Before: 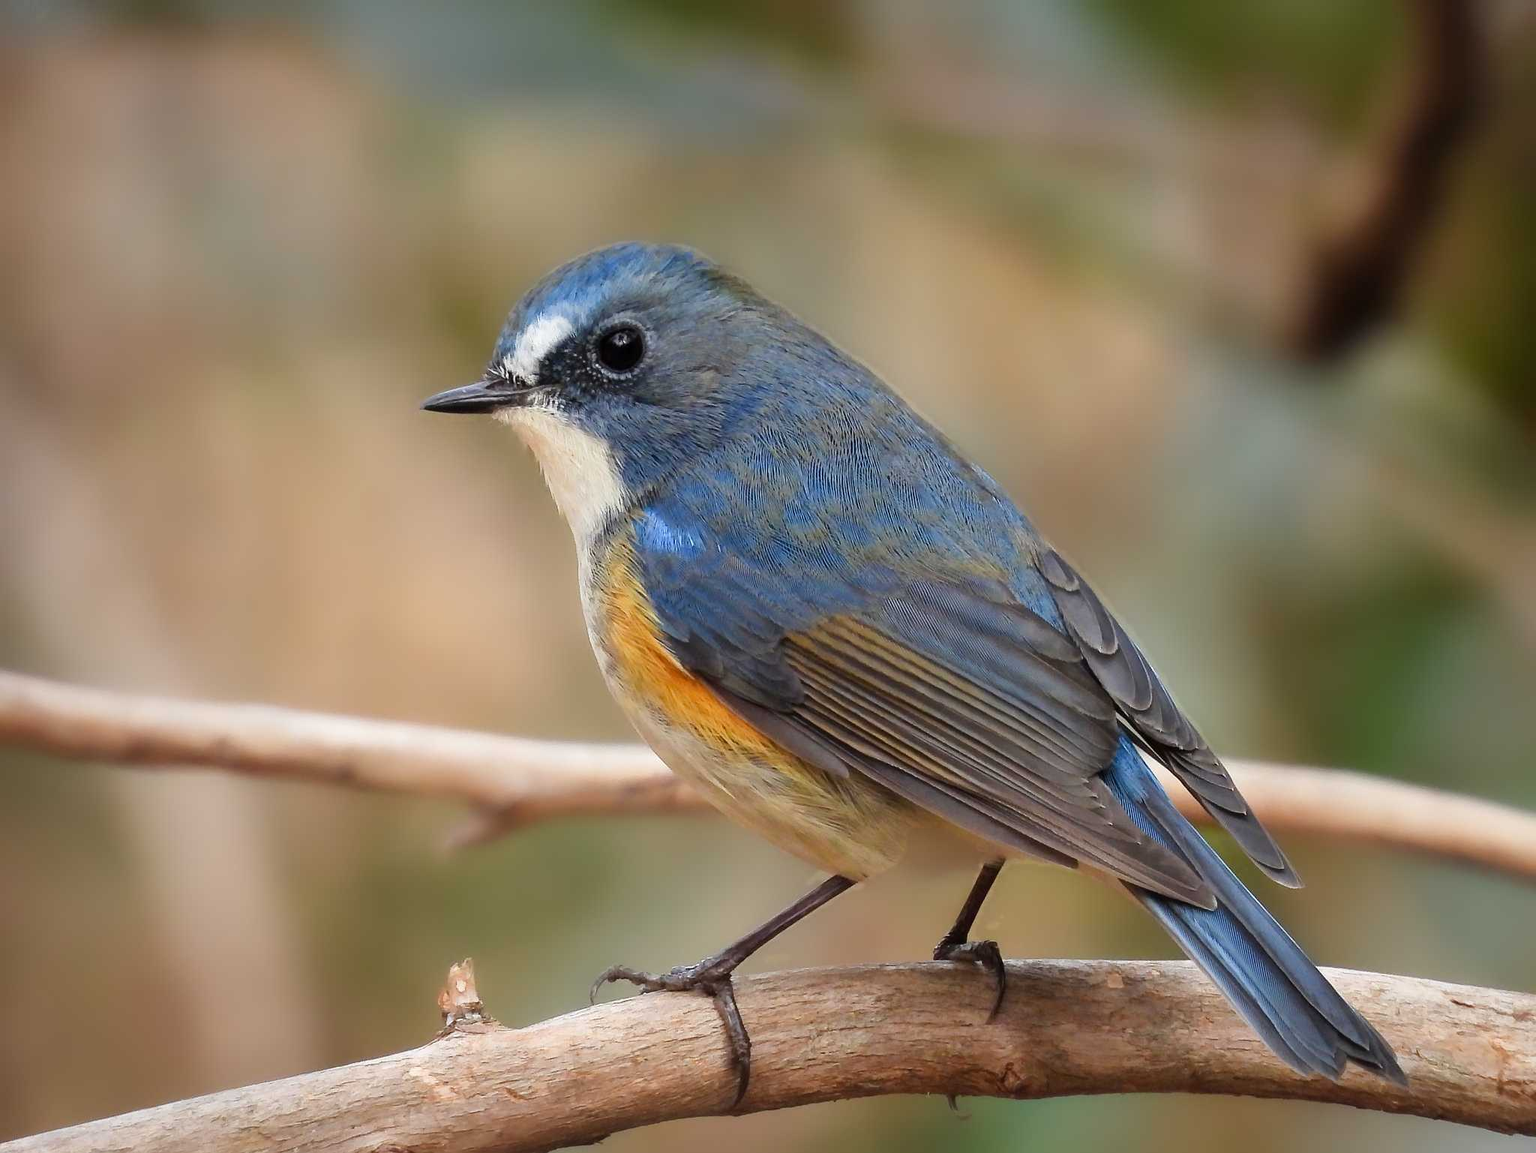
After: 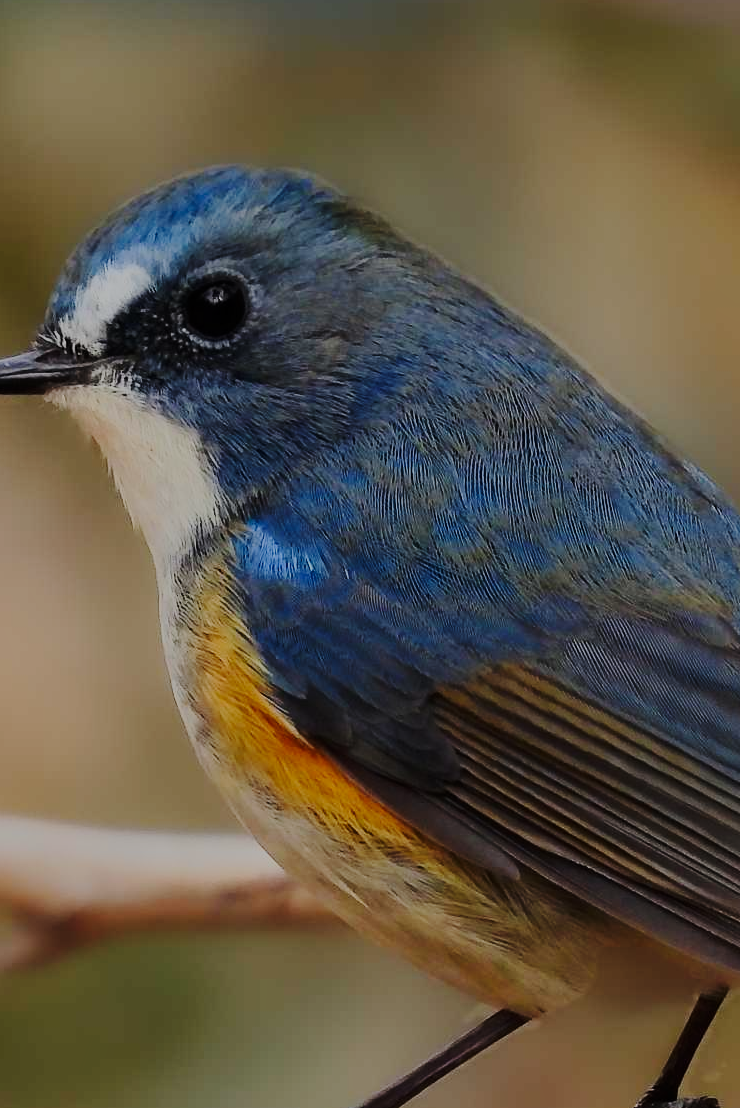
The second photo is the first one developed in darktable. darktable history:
crop and rotate: left 29.886%, top 10.231%, right 33.965%, bottom 17.623%
base curve: curves: ch0 [(0, 0) (0.028, 0.03) (0.121, 0.232) (0.46, 0.748) (0.859, 0.968) (1, 1)], preserve colors none
tone equalizer: -8 EV -1.96 EV, -7 EV -1.98 EV, -6 EV -1.98 EV, -5 EV -1.98 EV, -4 EV -1.98 EV, -3 EV -2 EV, -2 EV -1.98 EV, -1 EV -1.63 EV, +0 EV -1.98 EV, smoothing diameter 24.9%, edges refinement/feathering 12.32, preserve details guided filter
